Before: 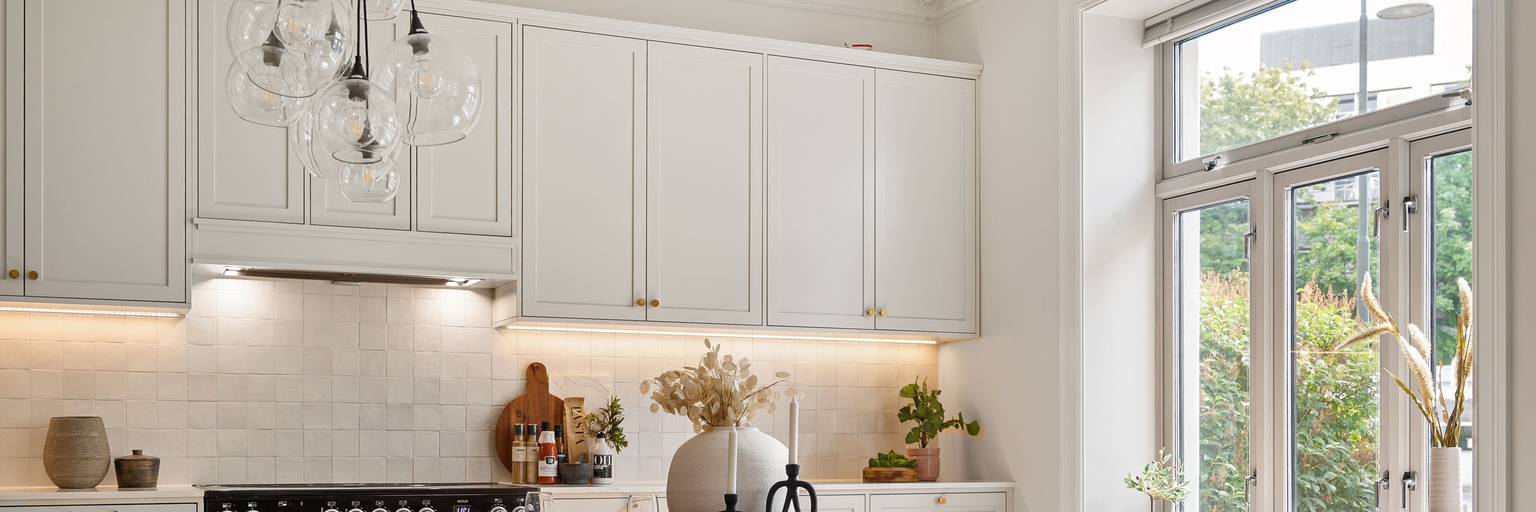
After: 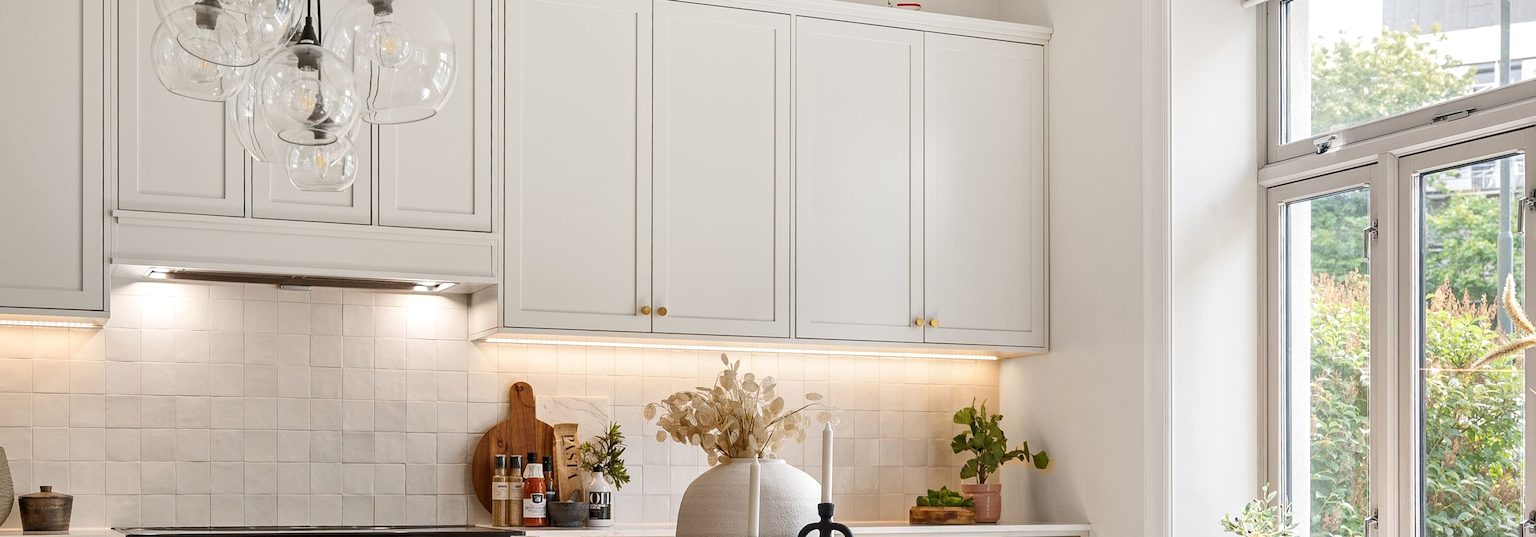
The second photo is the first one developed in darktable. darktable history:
shadows and highlights: radius 93.07, shadows -14.46, white point adjustment 0.23, highlights 31.48, compress 48.23%, highlights color adjustment 52.79%, soften with gaussian
crop: left 6.446%, top 8.188%, right 9.538%, bottom 3.548%
tone equalizer: on, module defaults
local contrast: highlights 100%, shadows 100%, detail 131%, midtone range 0.2
